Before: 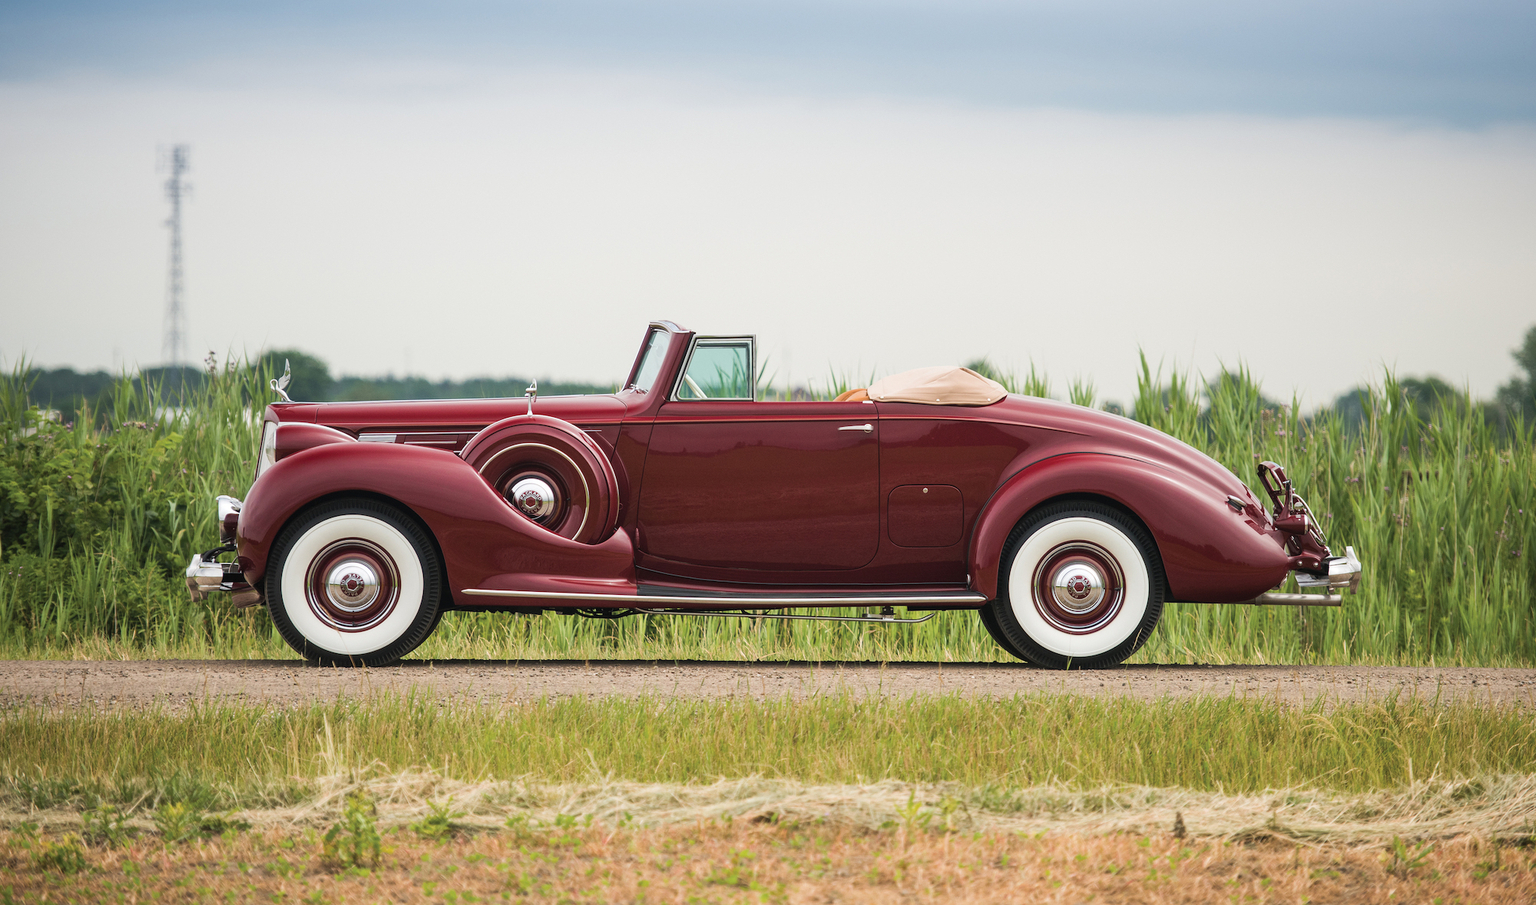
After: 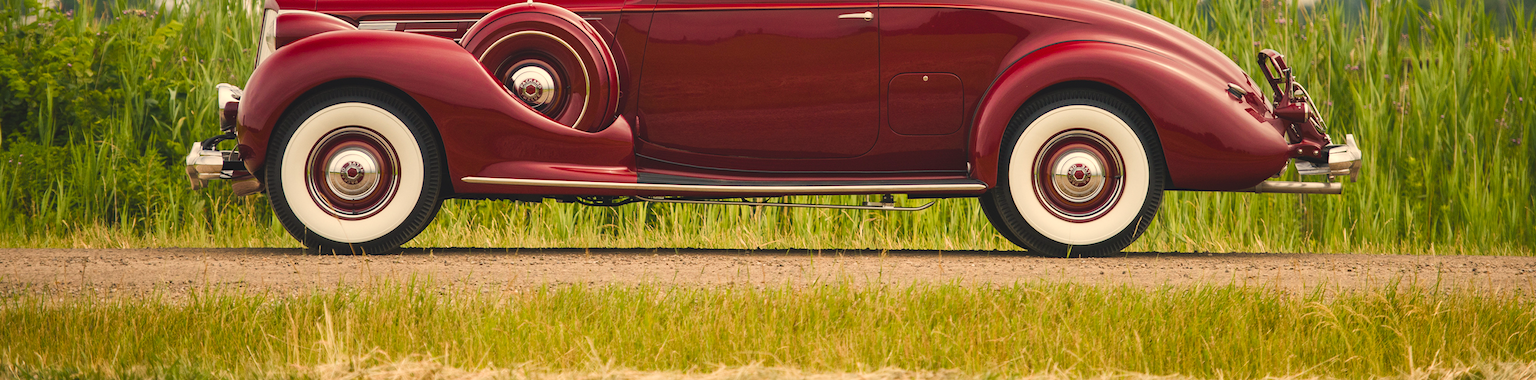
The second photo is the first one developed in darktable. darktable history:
white balance: red 1.029, blue 0.92
color balance rgb: shadows lift › chroma 2%, shadows lift › hue 247.2°, power › chroma 0.3%, power › hue 25.2°, highlights gain › chroma 3%, highlights gain › hue 60°, global offset › luminance 0.75%, perceptual saturation grading › global saturation 20%, perceptual saturation grading › highlights -20%, perceptual saturation grading › shadows 30%, global vibrance 20%
crop: top 45.551%, bottom 12.262%
